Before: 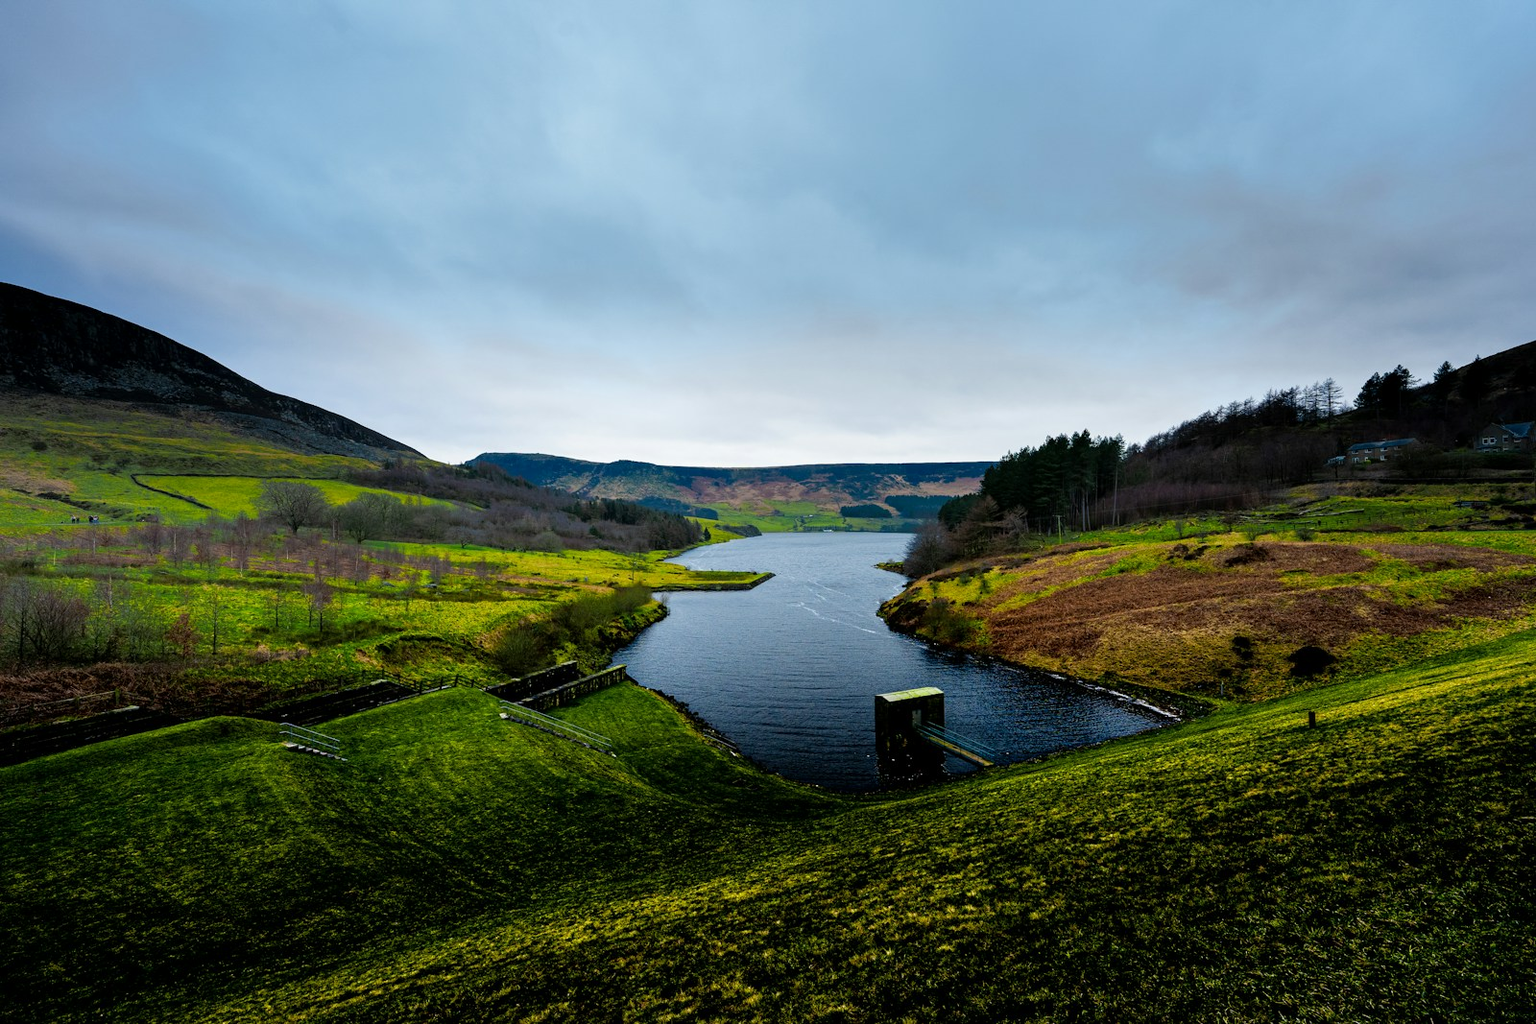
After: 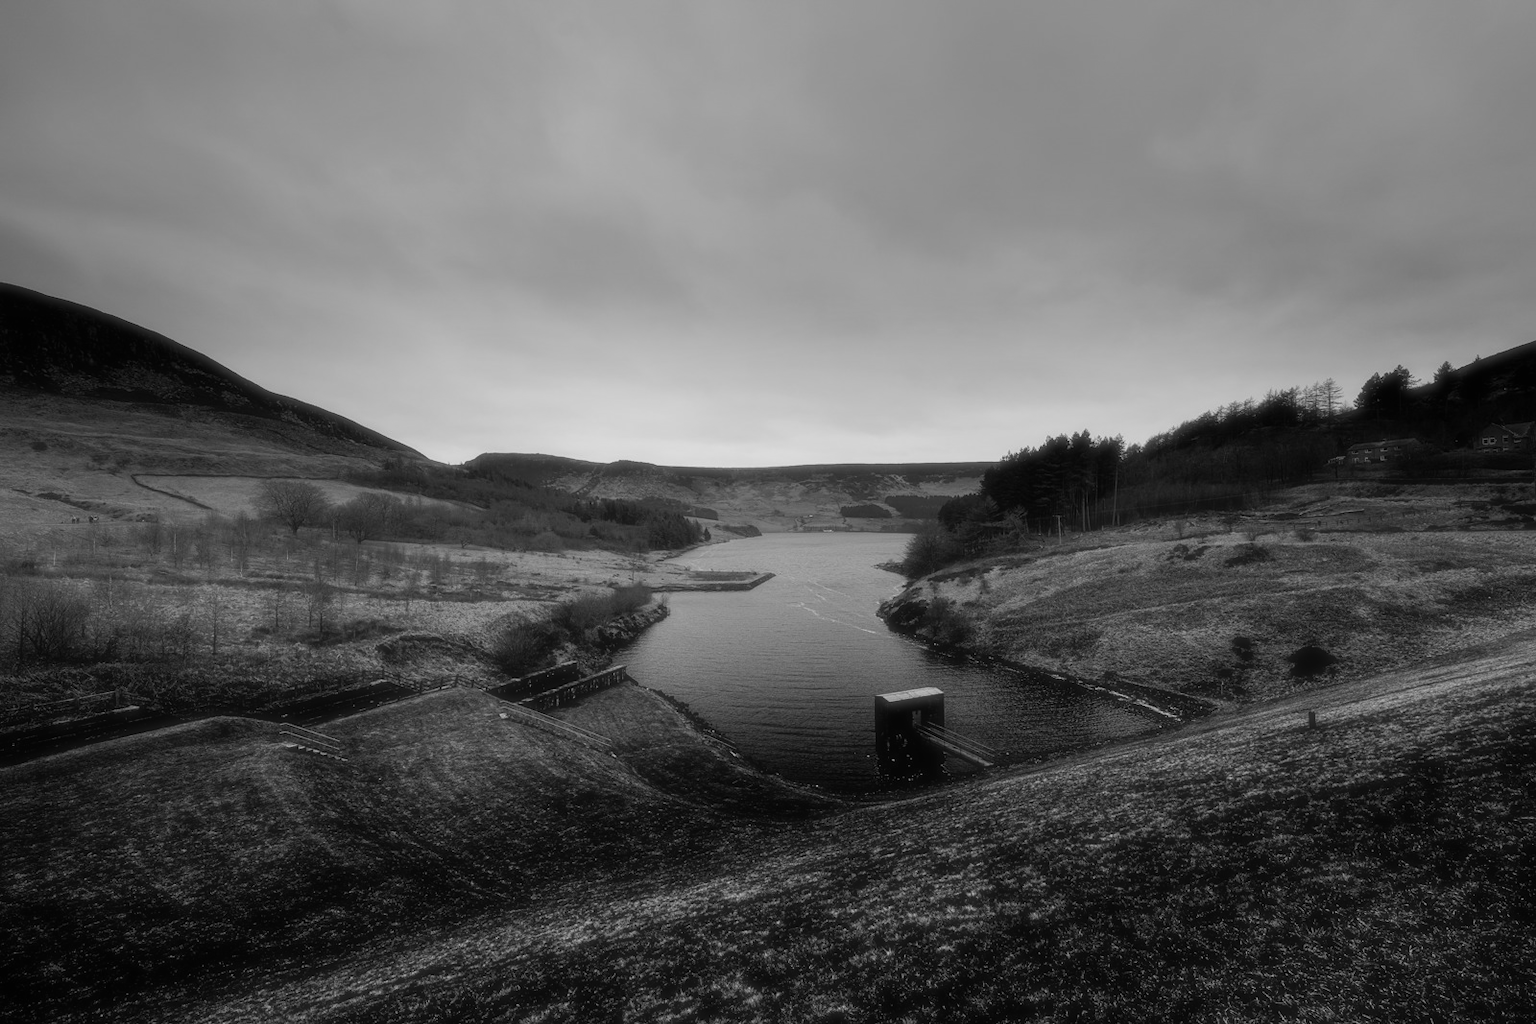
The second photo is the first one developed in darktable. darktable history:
monochrome: a 16.06, b 15.48, size 1
graduated density: on, module defaults
contrast equalizer: y [[0.5, 0.486, 0.447, 0.446, 0.489, 0.5], [0.5 ×6], [0.5 ×6], [0 ×6], [0 ×6]]
contrast brightness saturation: saturation -0.05
rgb levels: preserve colors max RGB
soften: size 19.52%, mix 20.32%
